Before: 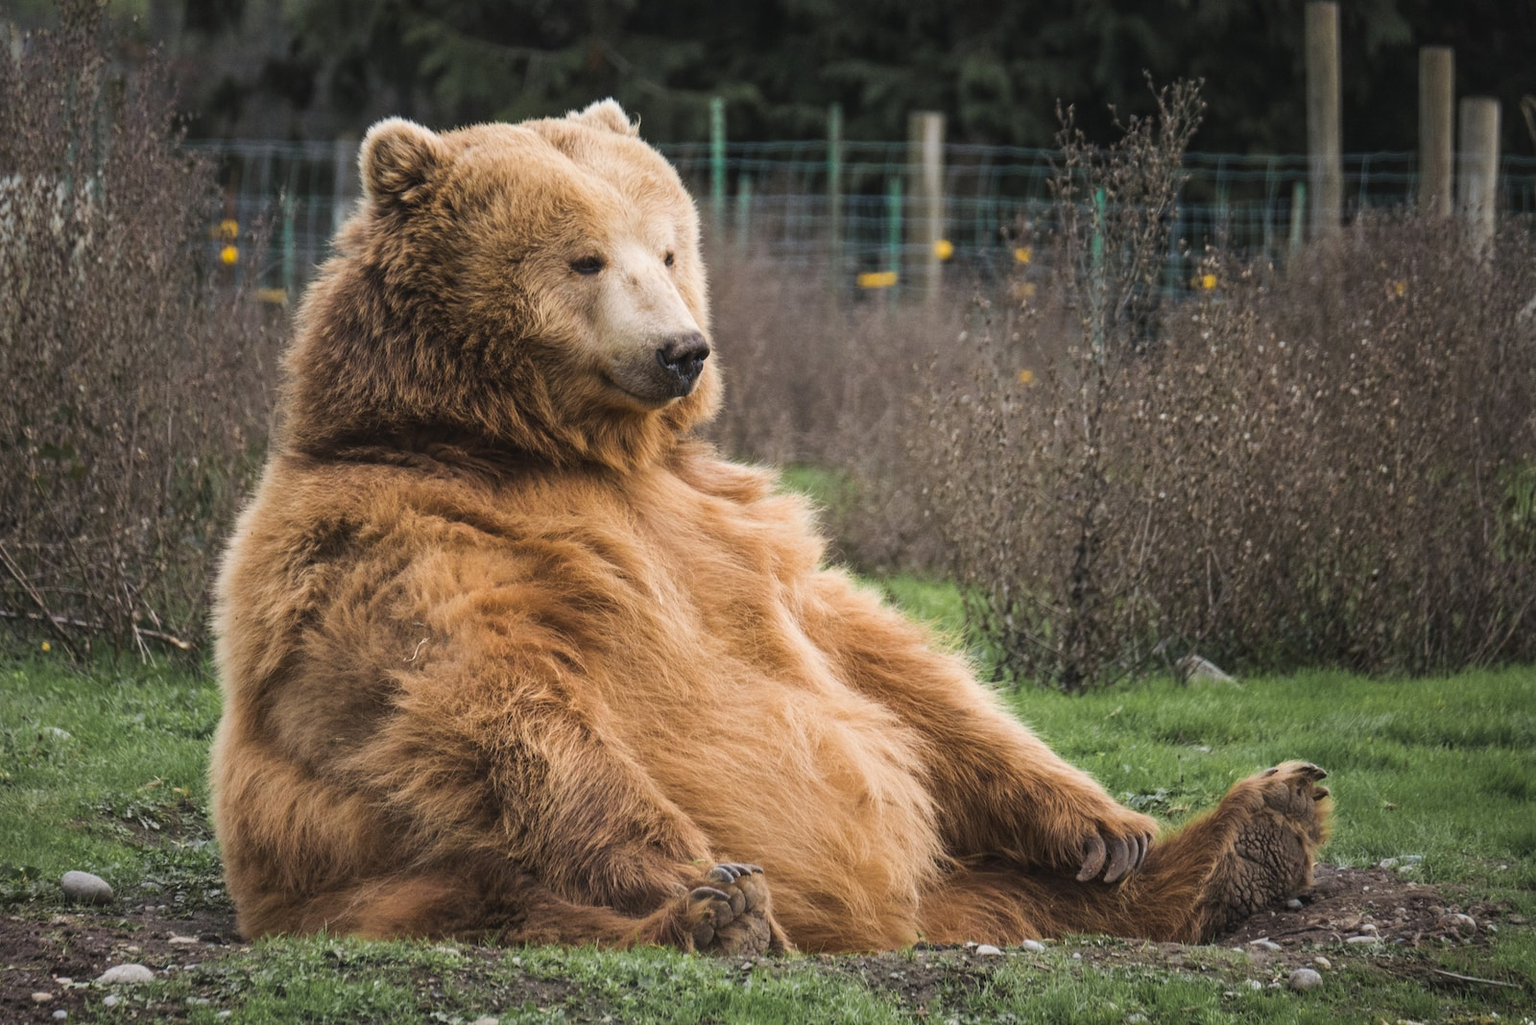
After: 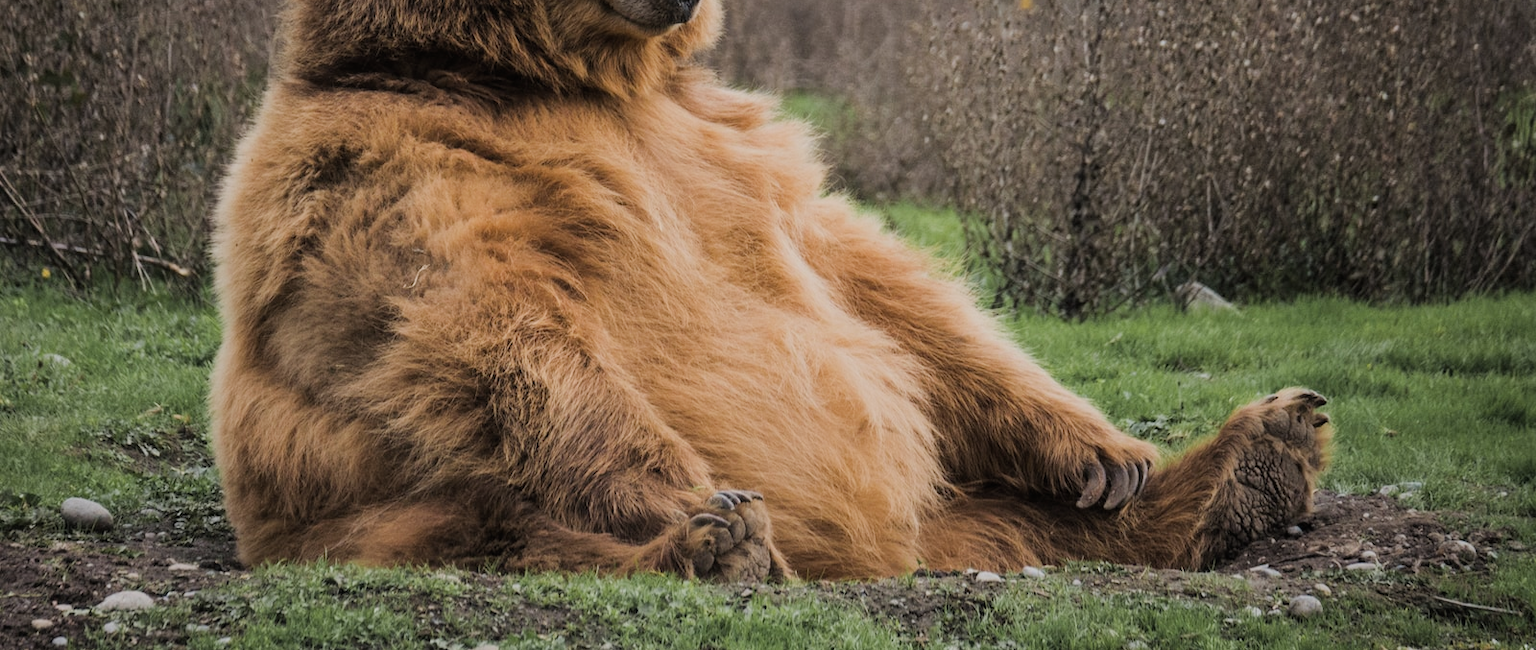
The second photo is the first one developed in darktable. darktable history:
crop and rotate: top 36.435%
filmic rgb: black relative exposure -7.65 EV, white relative exposure 4.56 EV, hardness 3.61, contrast 1.05
